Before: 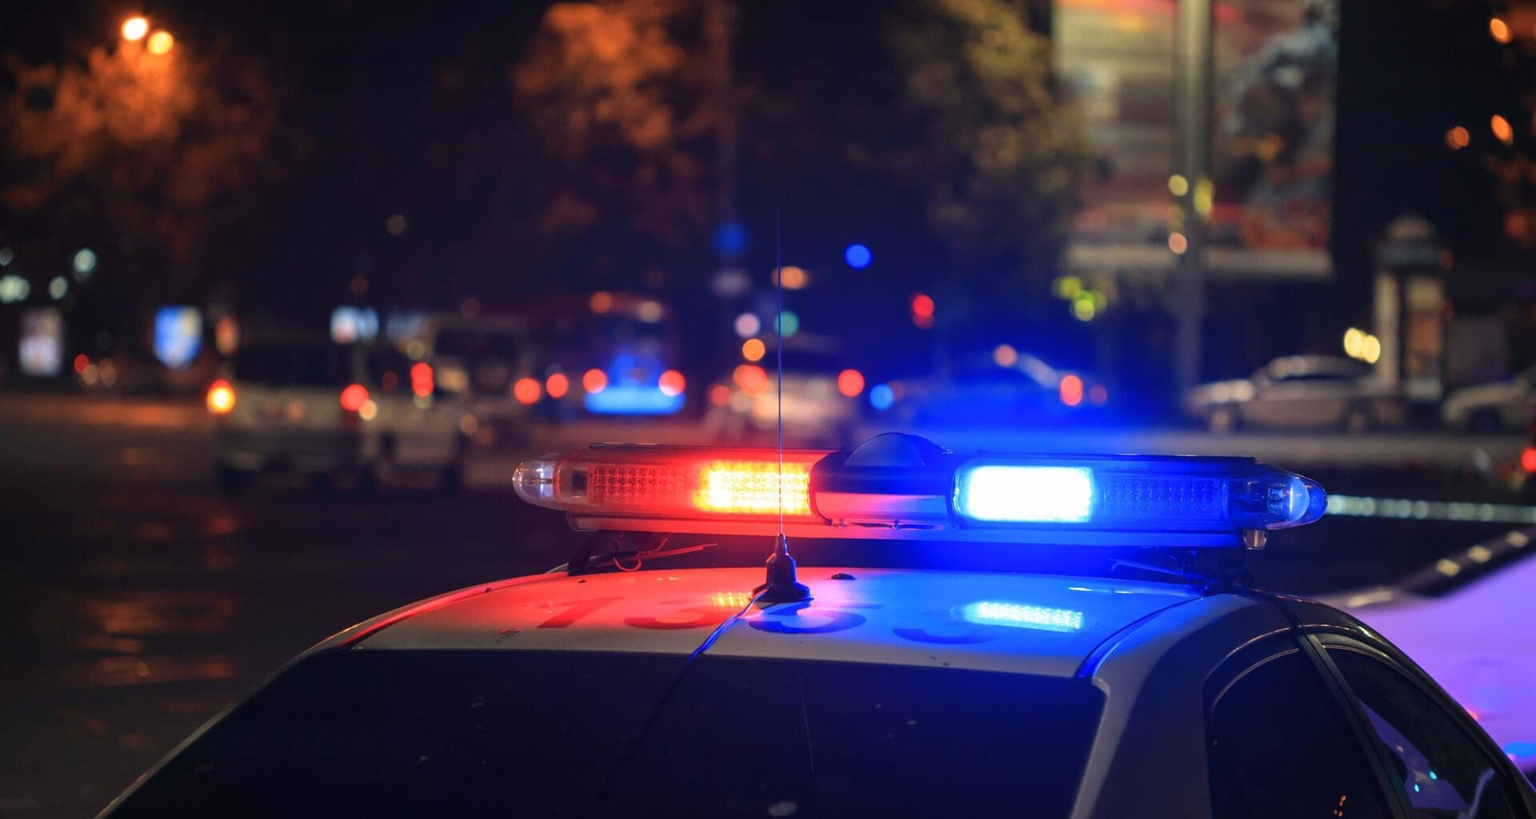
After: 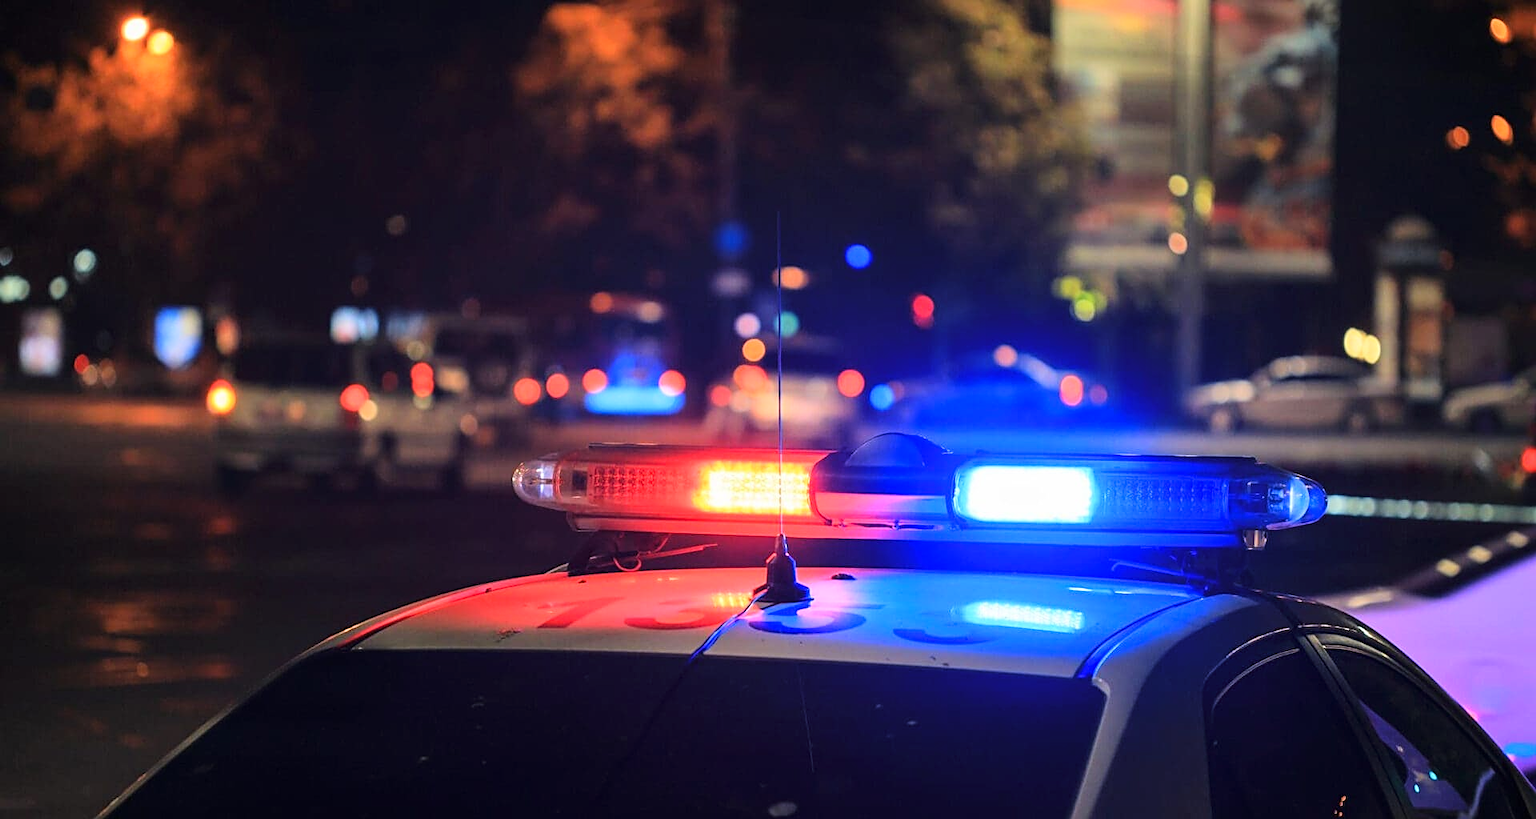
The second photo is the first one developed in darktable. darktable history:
sharpen: on, module defaults
exposure: black level correction 0.001, exposure 0.499 EV, compensate exposure bias true, compensate highlight preservation false
tone curve: curves: ch0 [(0, 0) (0.091, 0.066) (0.184, 0.16) (0.491, 0.519) (0.748, 0.765) (1, 0.919)]; ch1 [(0, 0) (0.179, 0.173) (0.322, 0.32) (0.424, 0.424) (0.502, 0.504) (0.56, 0.575) (0.631, 0.675) (0.777, 0.806) (1, 1)]; ch2 [(0, 0) (0.434, 0.447) (0.497, 0.498) (0.539, 0.566) (0.676, 0.691) (1, 1)], color space Lab, linked channels, preserve colors none
